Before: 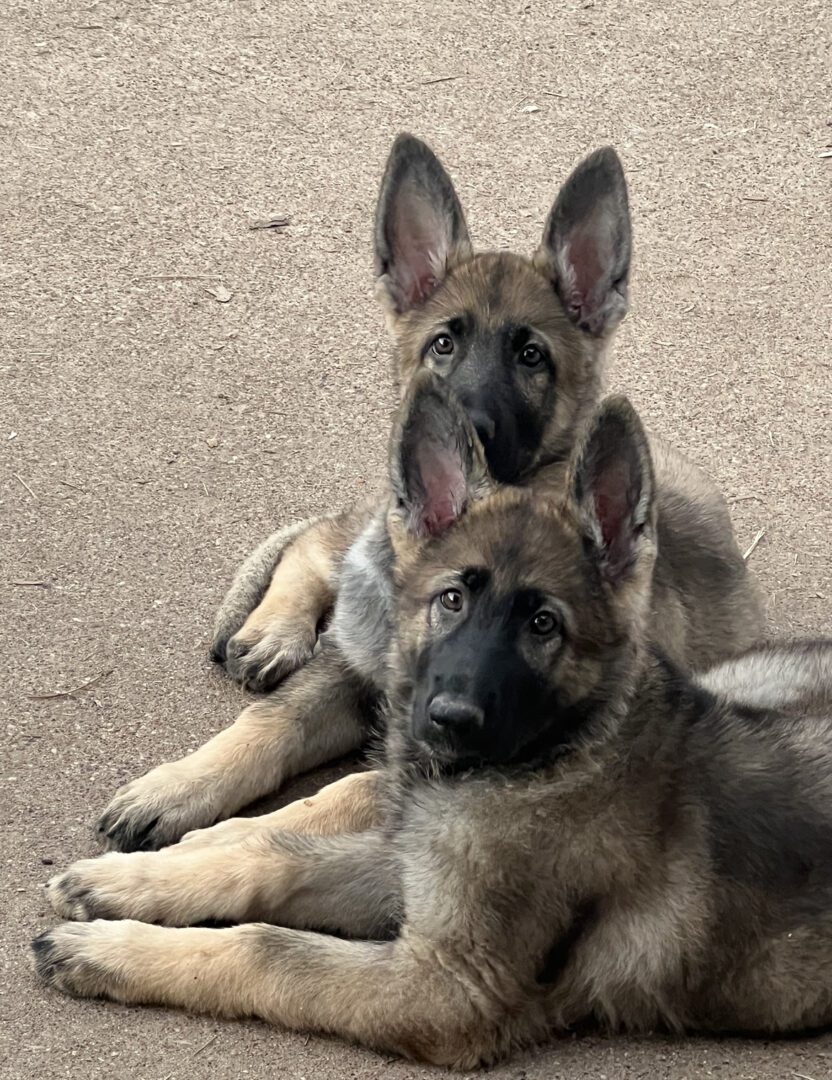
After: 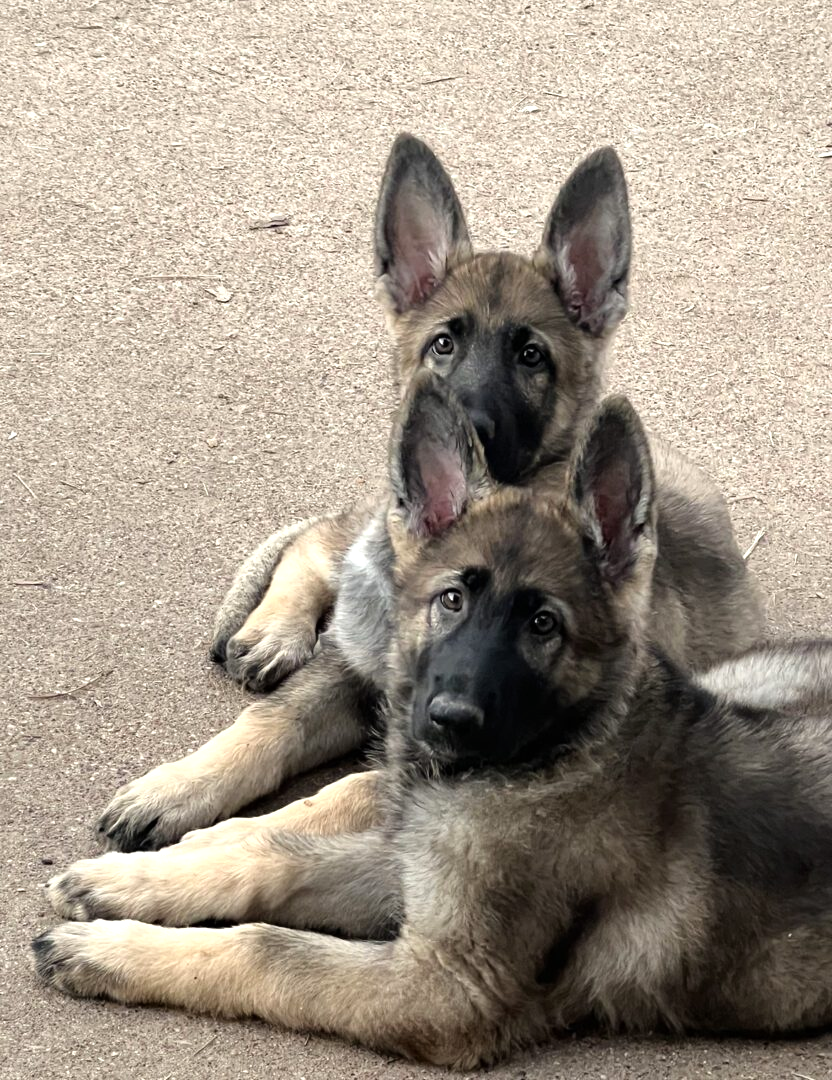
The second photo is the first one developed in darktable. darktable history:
tone equalizer: -8 EV -0.452 EV, -7 EV -0.424 EV, -6 EV -0.346 EV, -5 EV -0.185 EV, -3 EV 0.252 EV, -2 EV 0.341 EV, -1 EV 0.383 EV, +0 EV 0.435 EV, mask exposure compensation -0.502 EV
